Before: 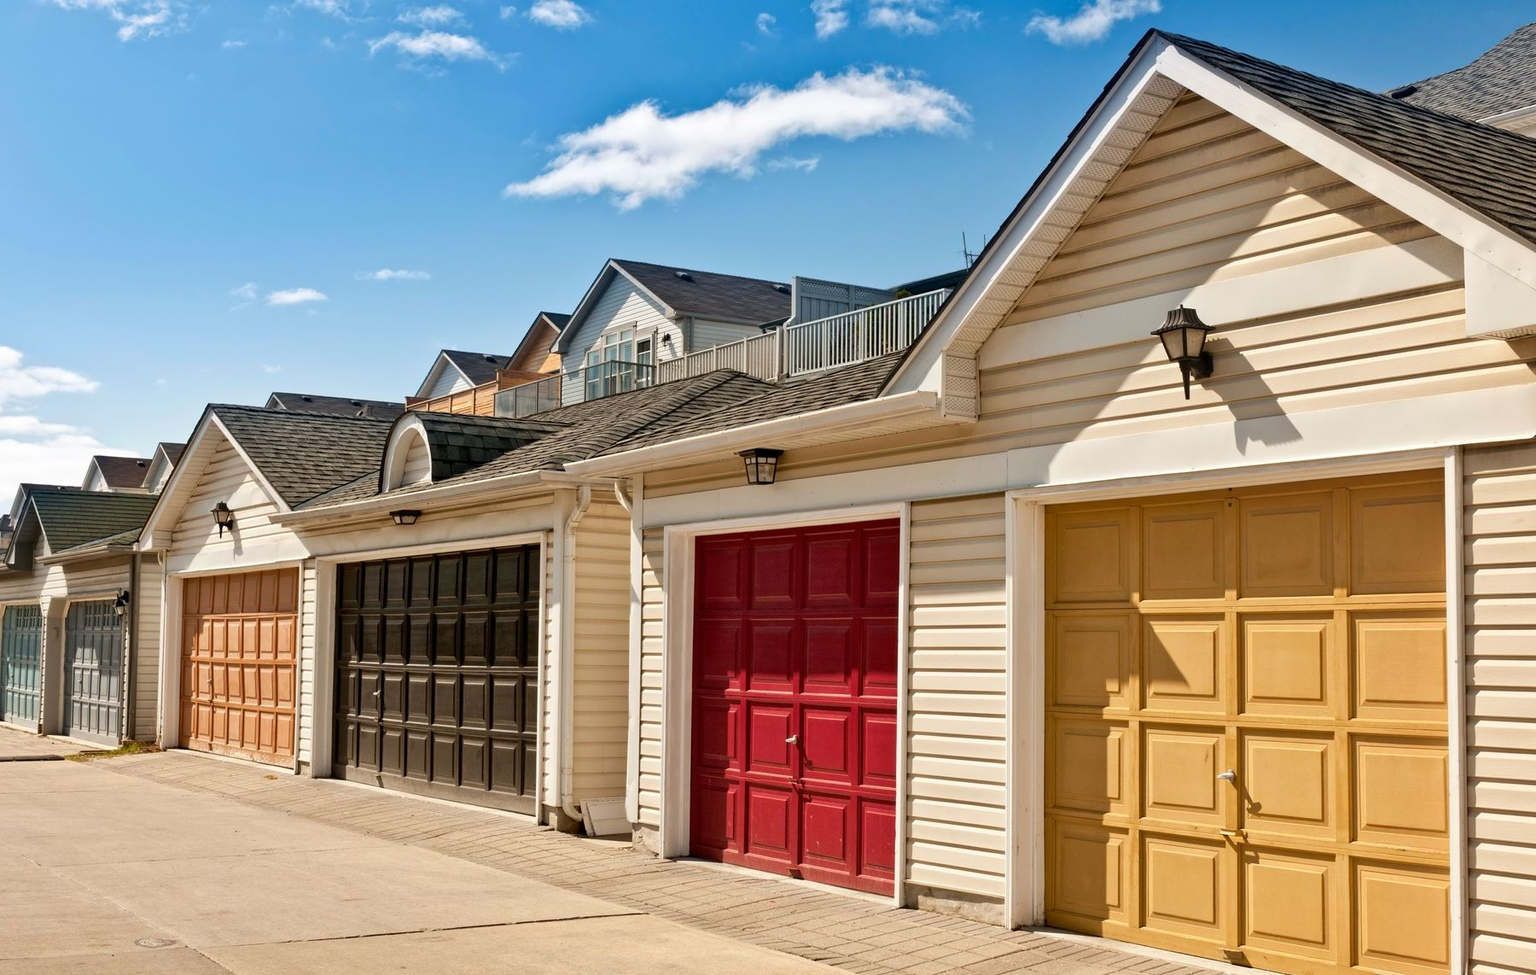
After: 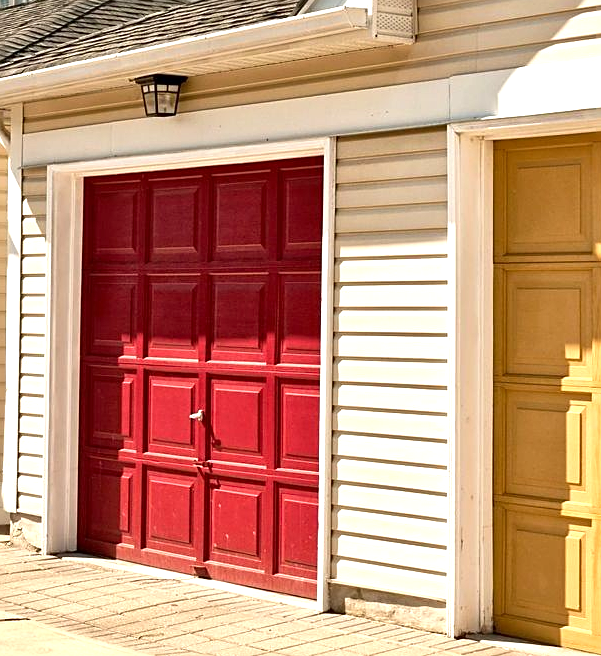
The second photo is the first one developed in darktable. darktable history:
exposure: exposure 0.744 EV, compensate exposure bias true, compensate highlight preservation false
color correction: highlights b* -0.005
local contrast: mode bilateral grid, contrast 20, coarseness 51, detail 132%, midtone range 0.2
sharpen: on, module defaults
crop: left 40.63%, top 39.516%, right 25.965%, bottom 2.982%
